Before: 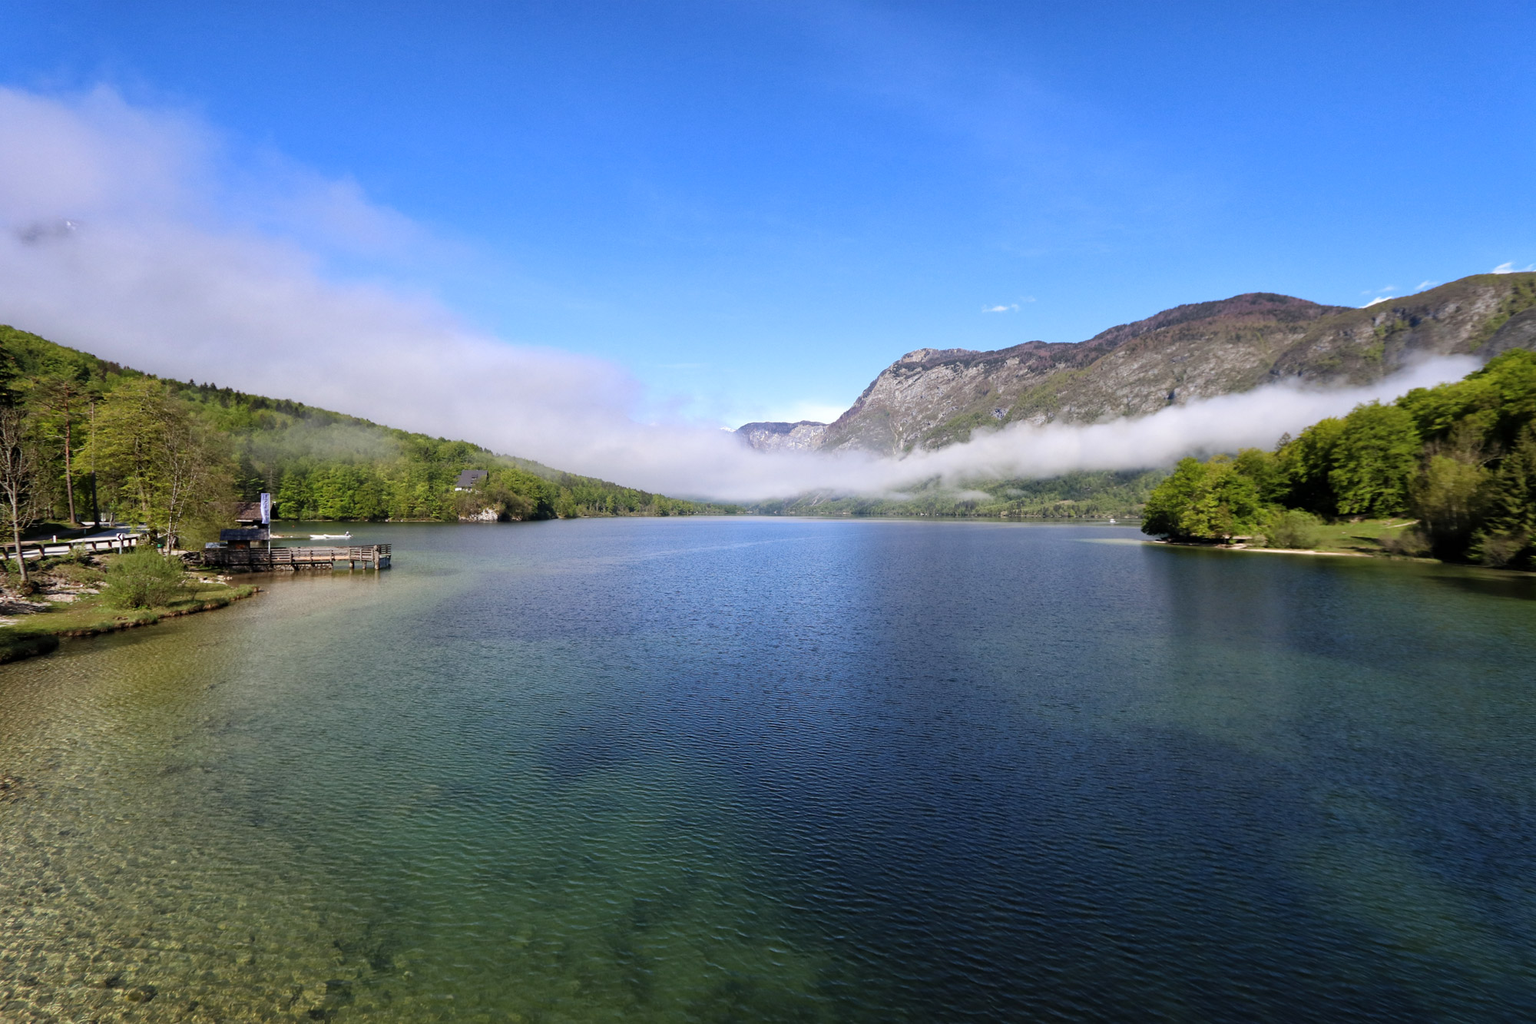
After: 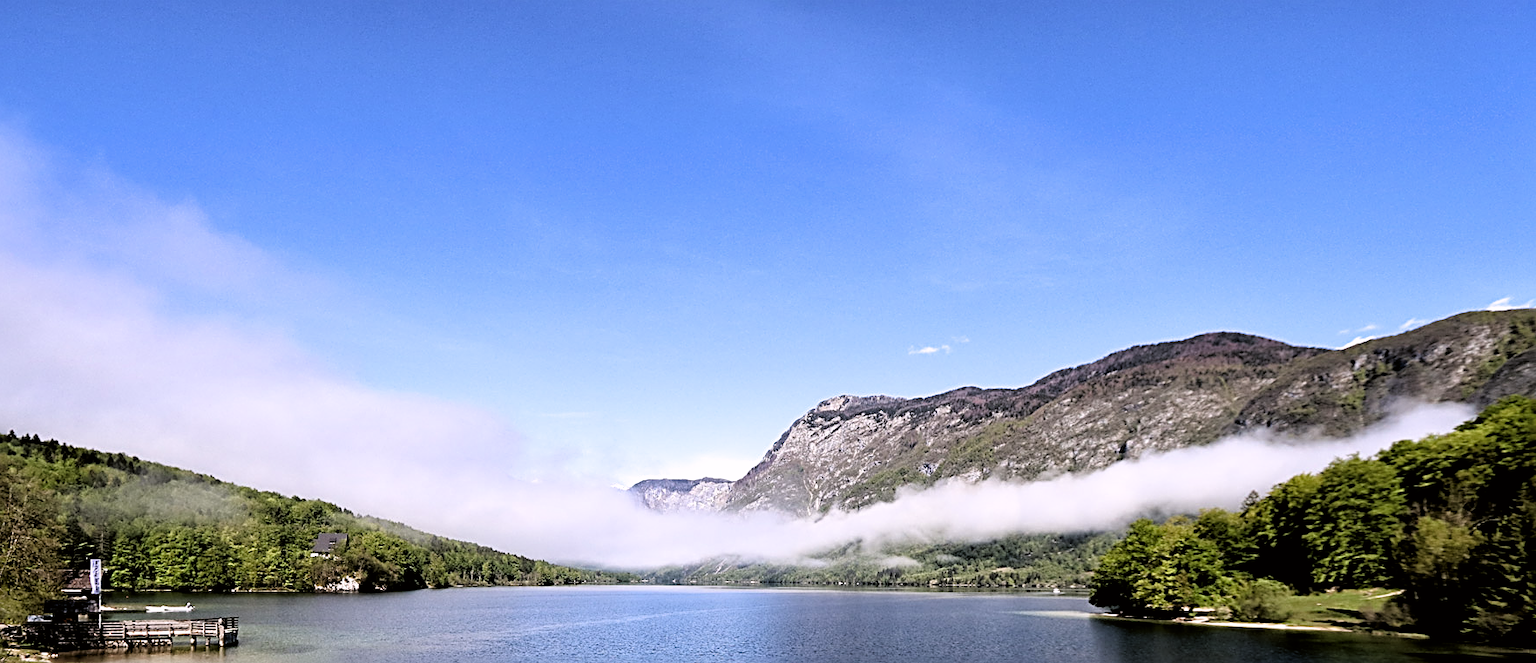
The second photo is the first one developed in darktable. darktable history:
sharpen: radius 3.025, amount 0.757
color correction: highlights a* 3.12, highlights b* -1.55, shadows a* -0.101, shadows b* 2.52, saturation 0.98
filmic rgb: black relative exposure -3.57 EV, white relative exposure 2.29 EV, hardness 3.41
crop and rotate: left 11.812%, bottom 42.776%
